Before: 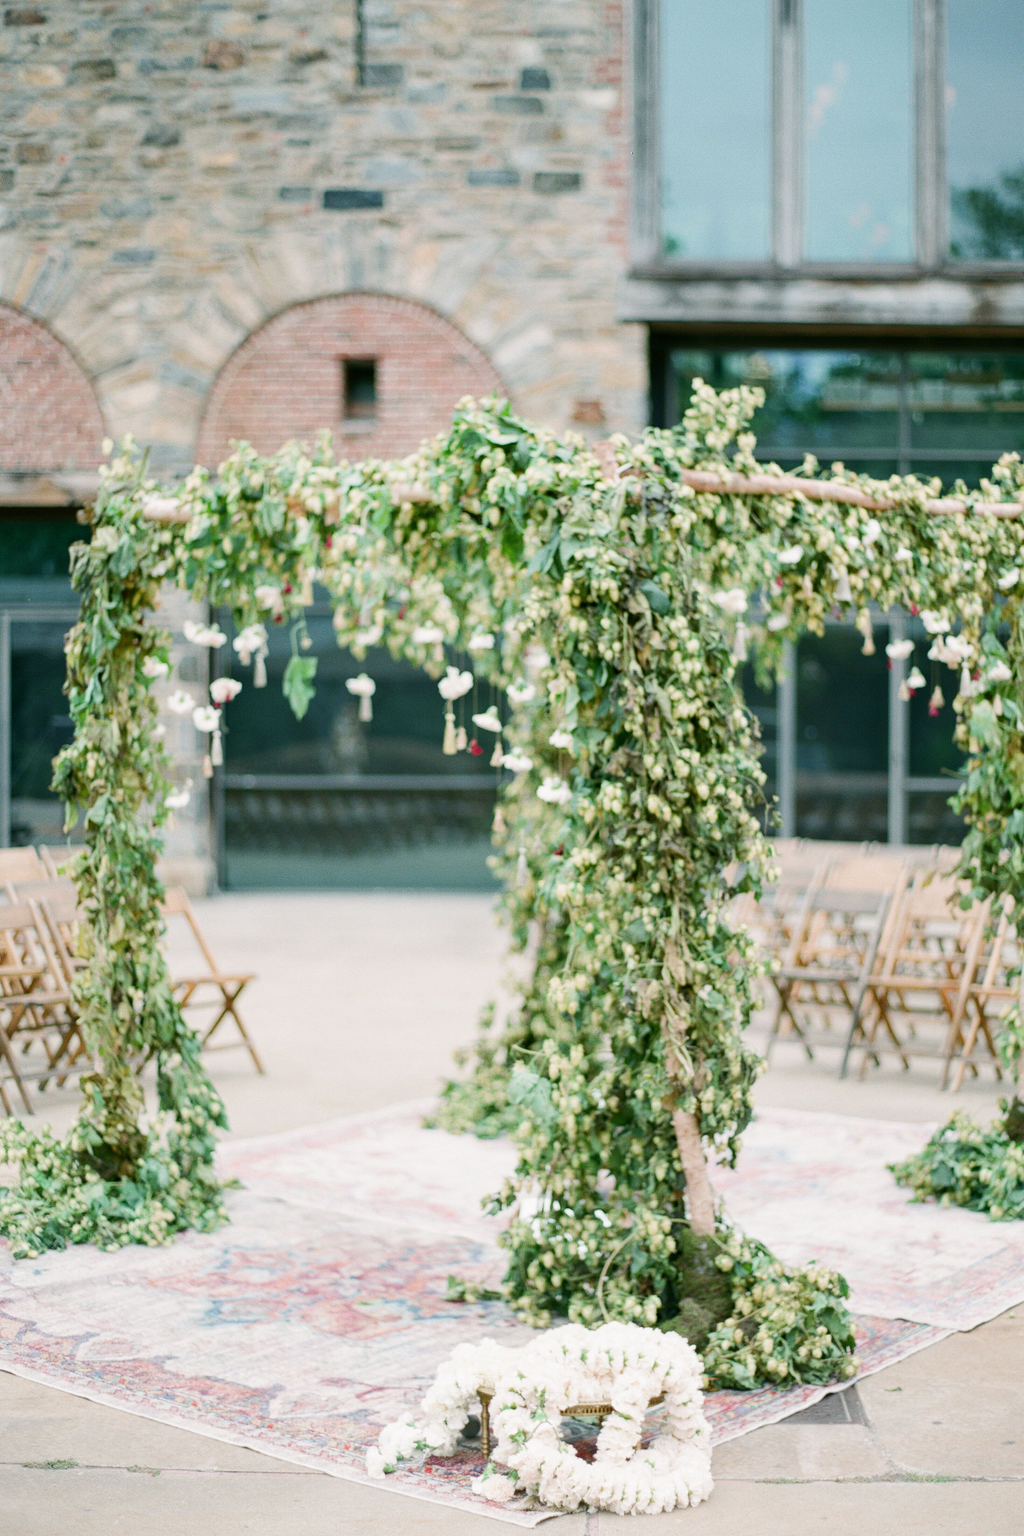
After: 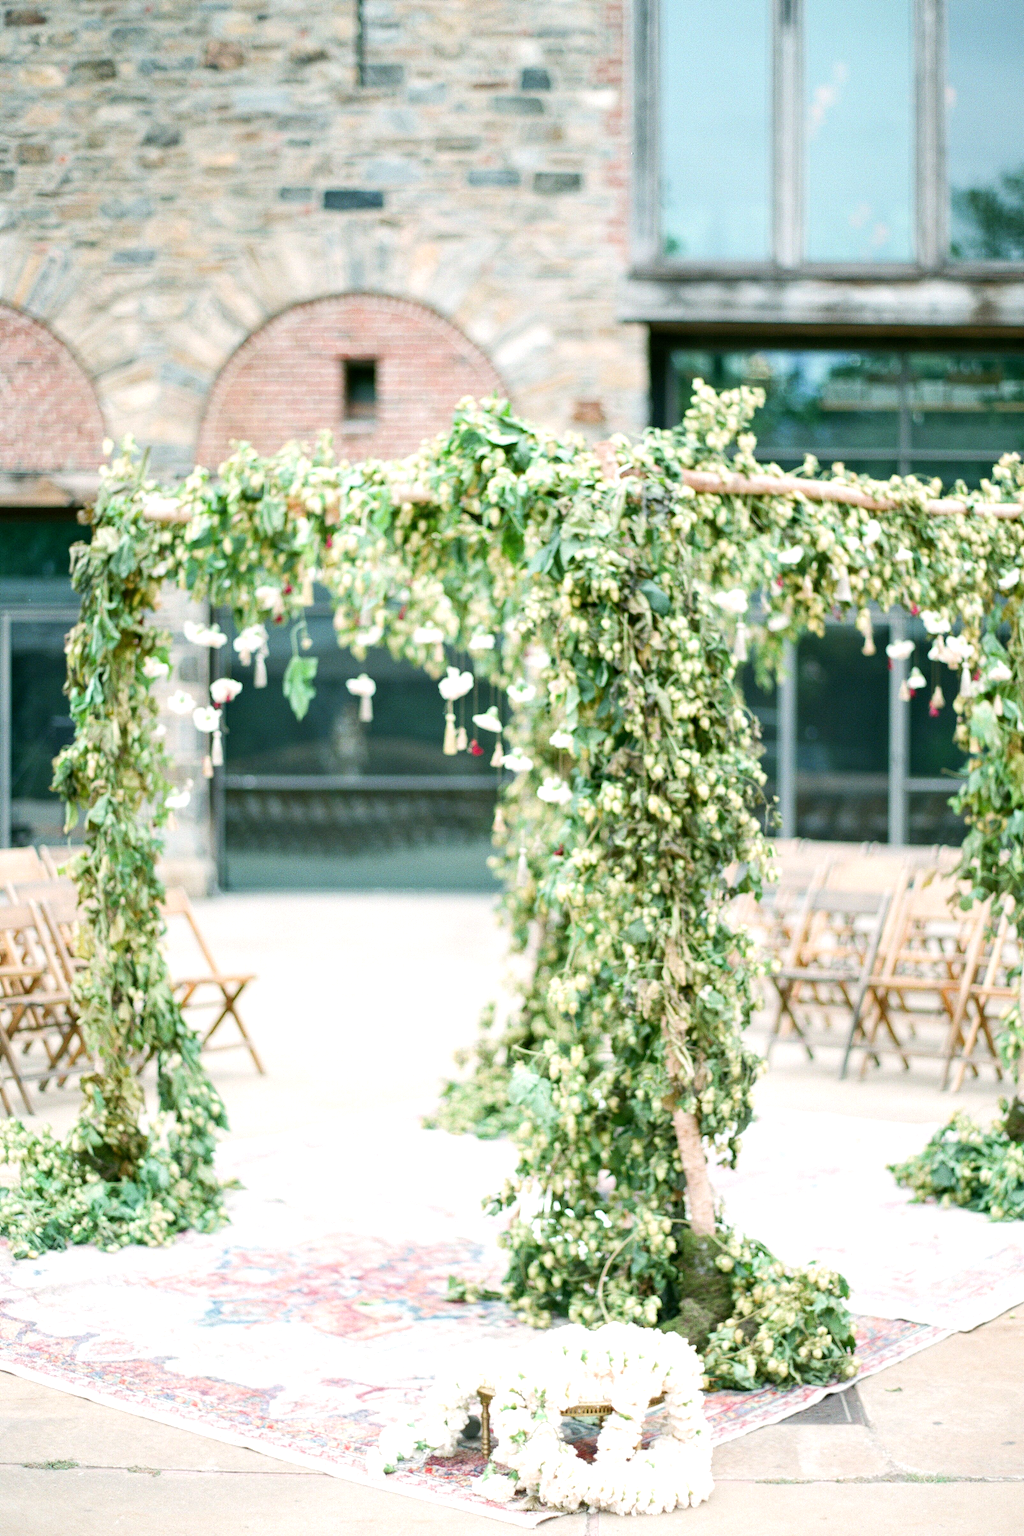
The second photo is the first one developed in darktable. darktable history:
color balance: mode lift, gamma, gain (sRGB)
exposure: black level correction 0.001, exposure 0.5 EV, compensate exposure bias true, compensate highlight preservation false
